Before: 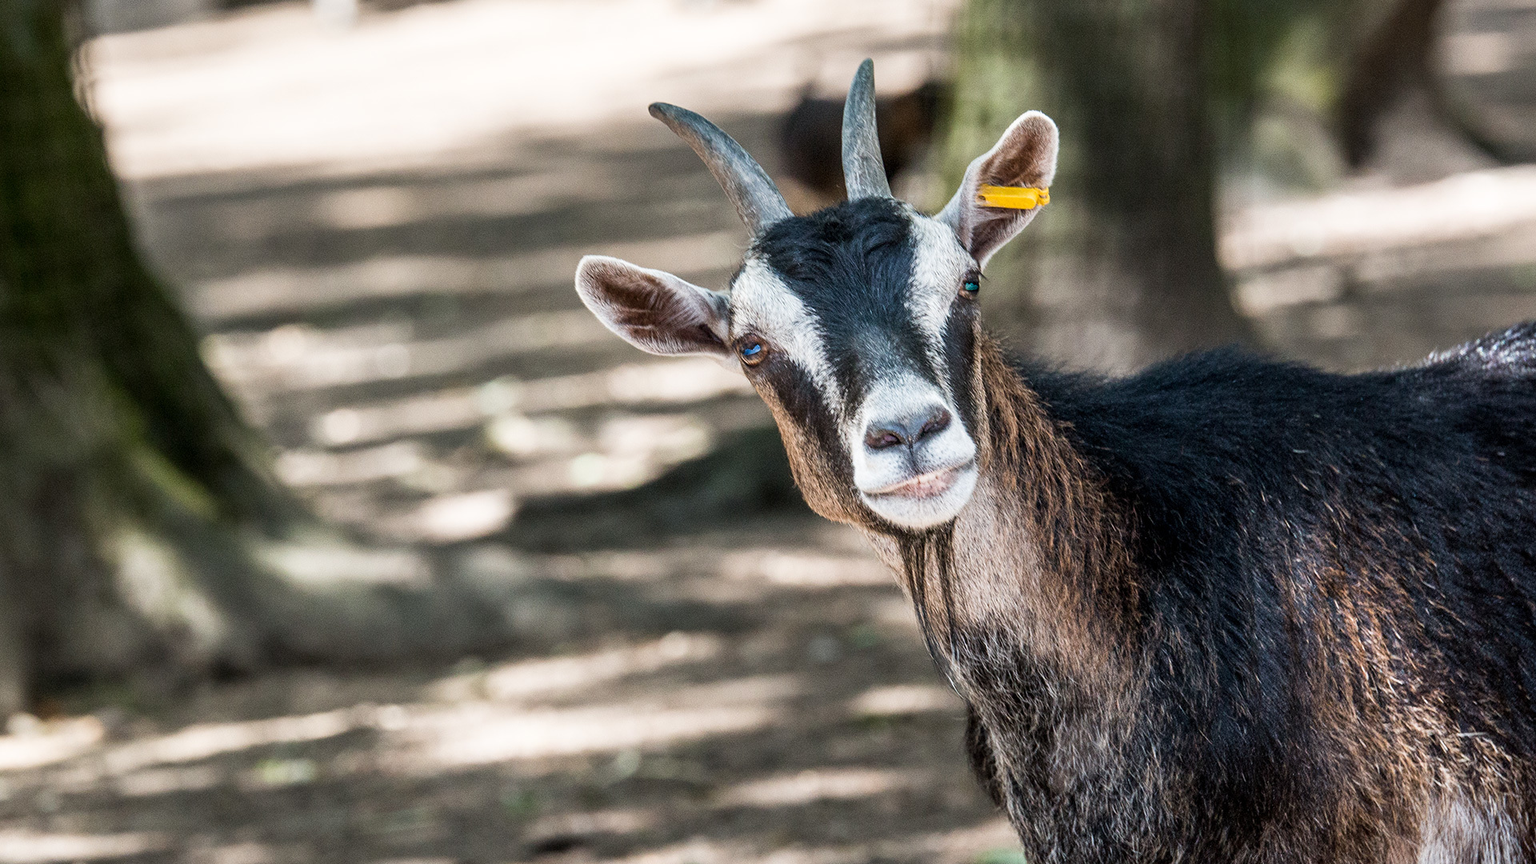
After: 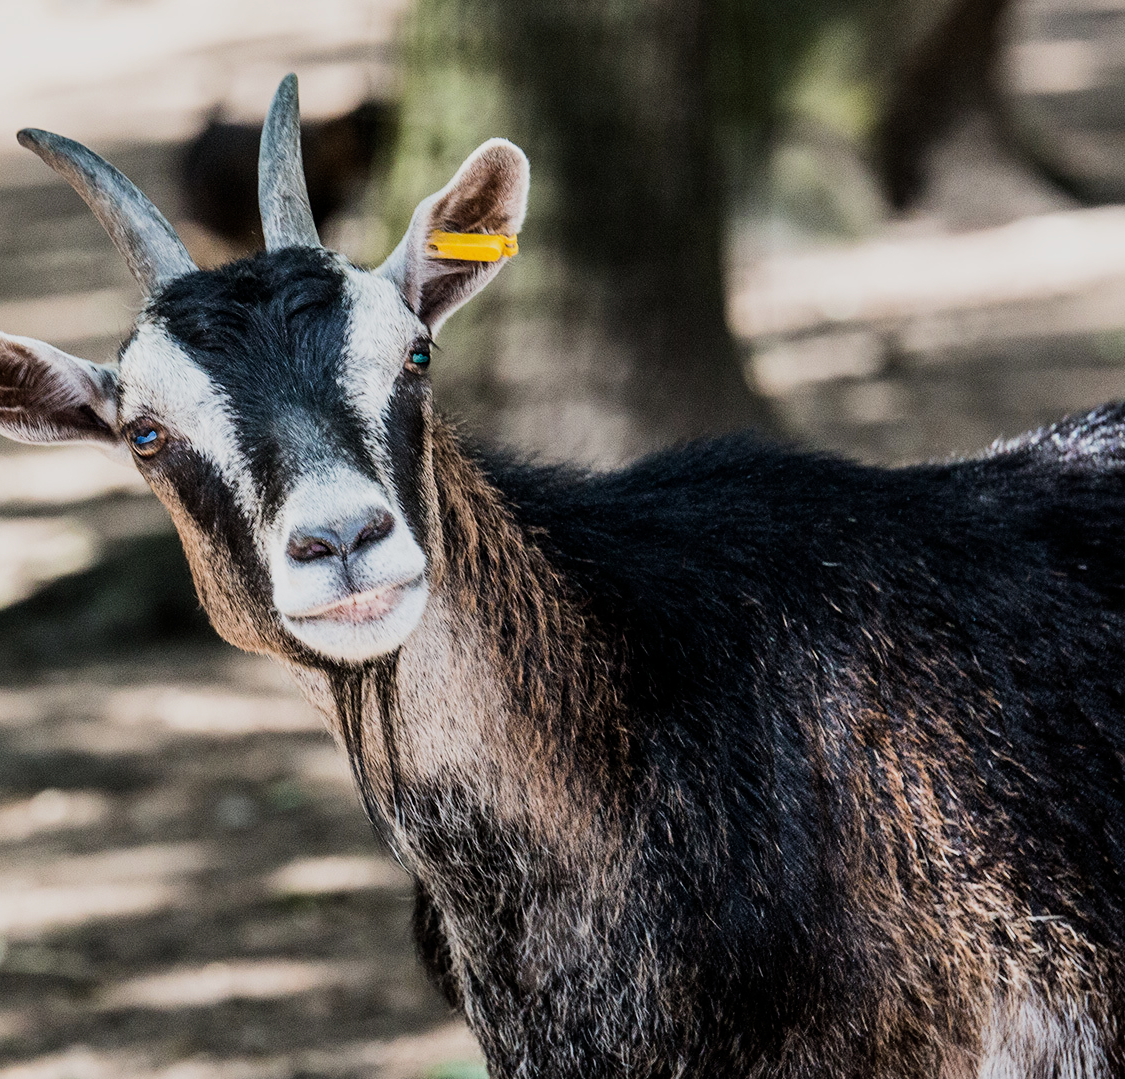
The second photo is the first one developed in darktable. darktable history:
crop: left 41.402%
filmic rgb: black relative exposure -7.5 EV, white relative exposure 5 EV, hardness 3.31, contrast 1.3, contrast in shadows safe
